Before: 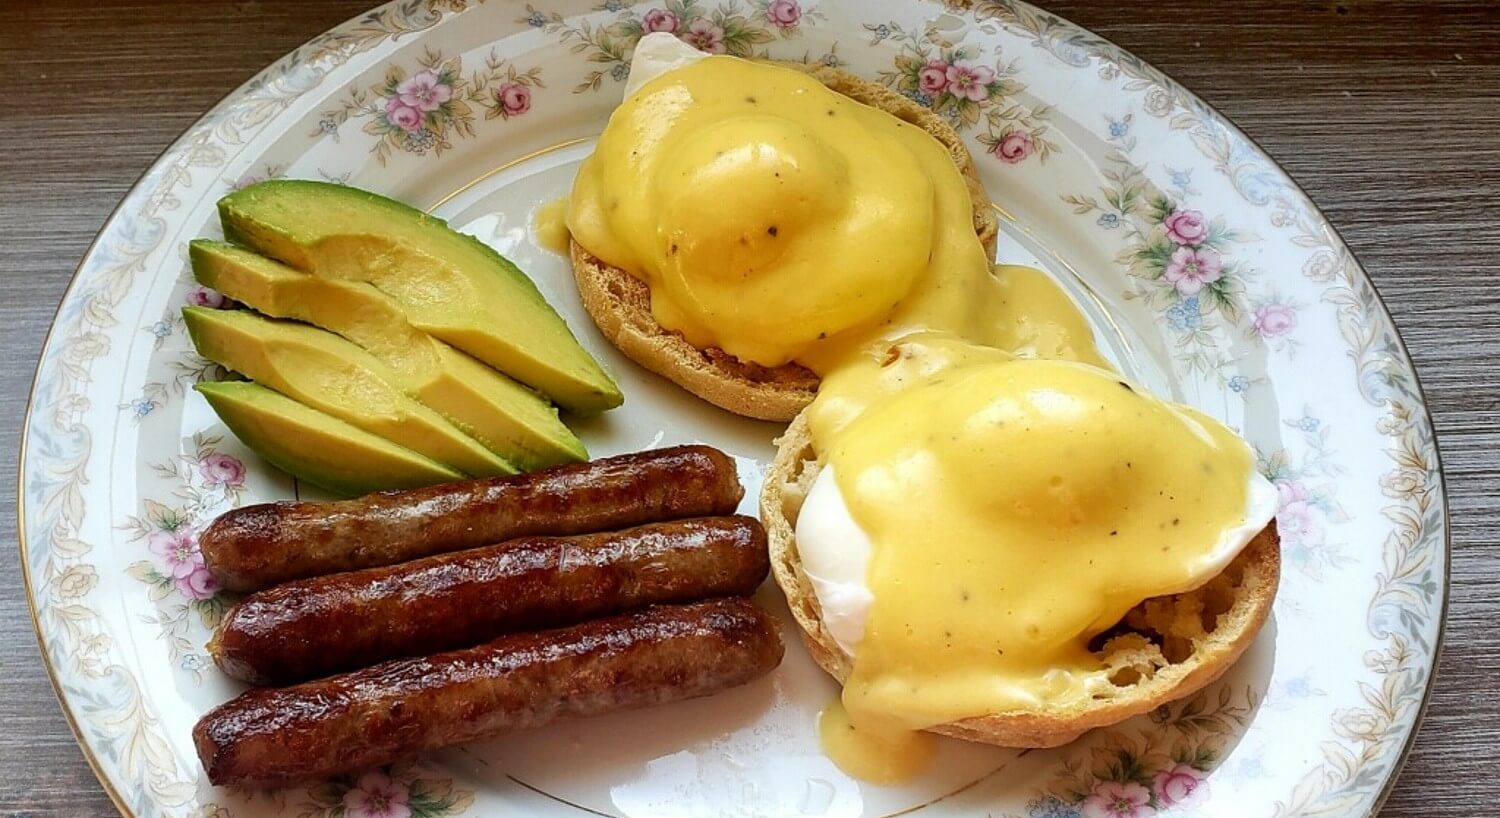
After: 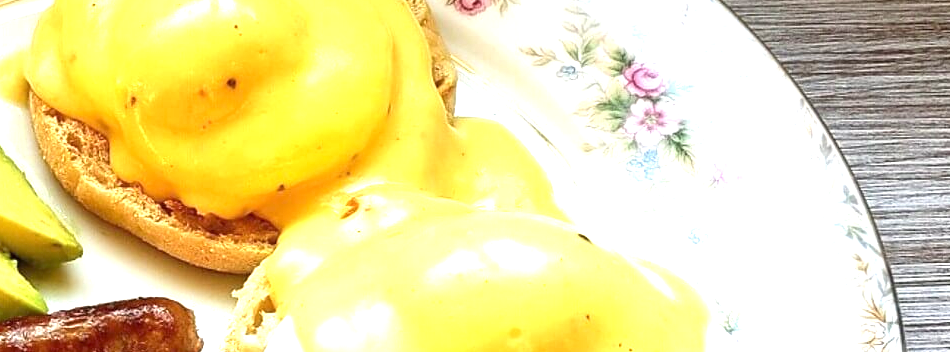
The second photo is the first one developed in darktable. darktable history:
crop: left 36.081%, top 18.206%, right 0.569%, bottom 38.652%
exposure: black level correction 0, exposure 1.29 EV, compensate exposure bias true, compensate highlight preservation false
